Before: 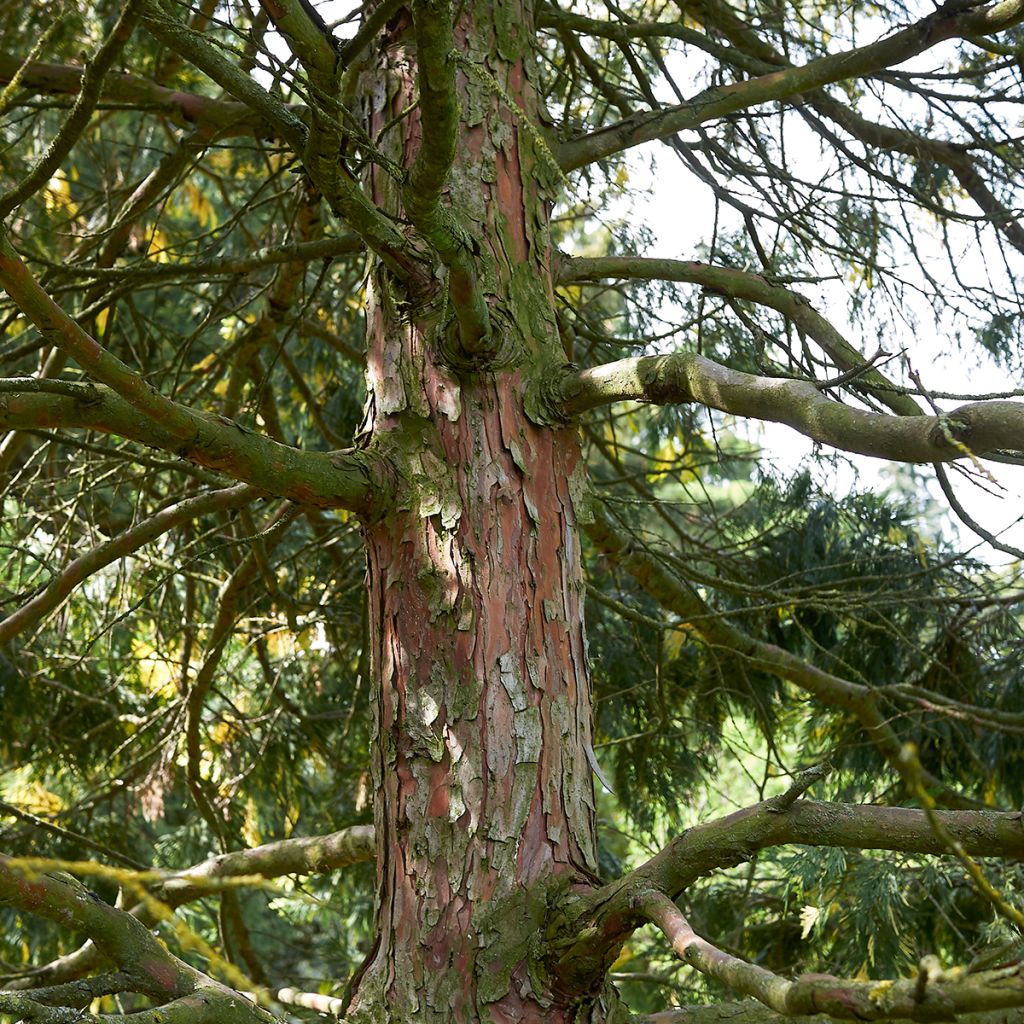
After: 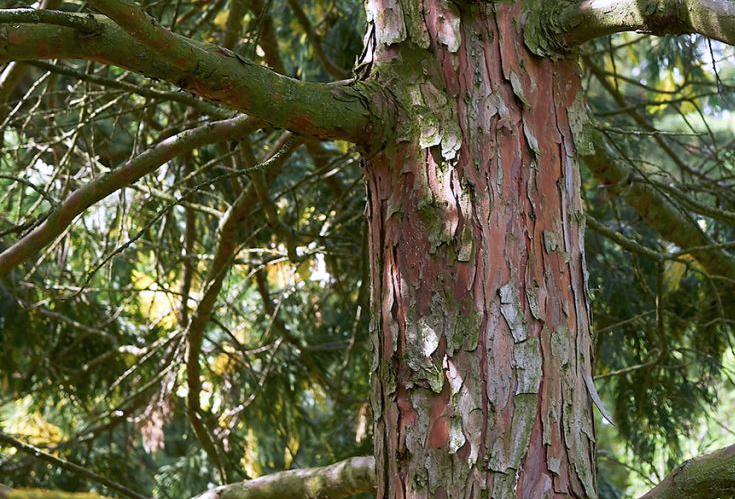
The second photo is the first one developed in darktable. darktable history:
color calibration: illuminant as shot in camera, x 0.362, y 0.384, temperature 4543.65 K
crop: top 36.119%, right 28.139%, bottom 15.102%
